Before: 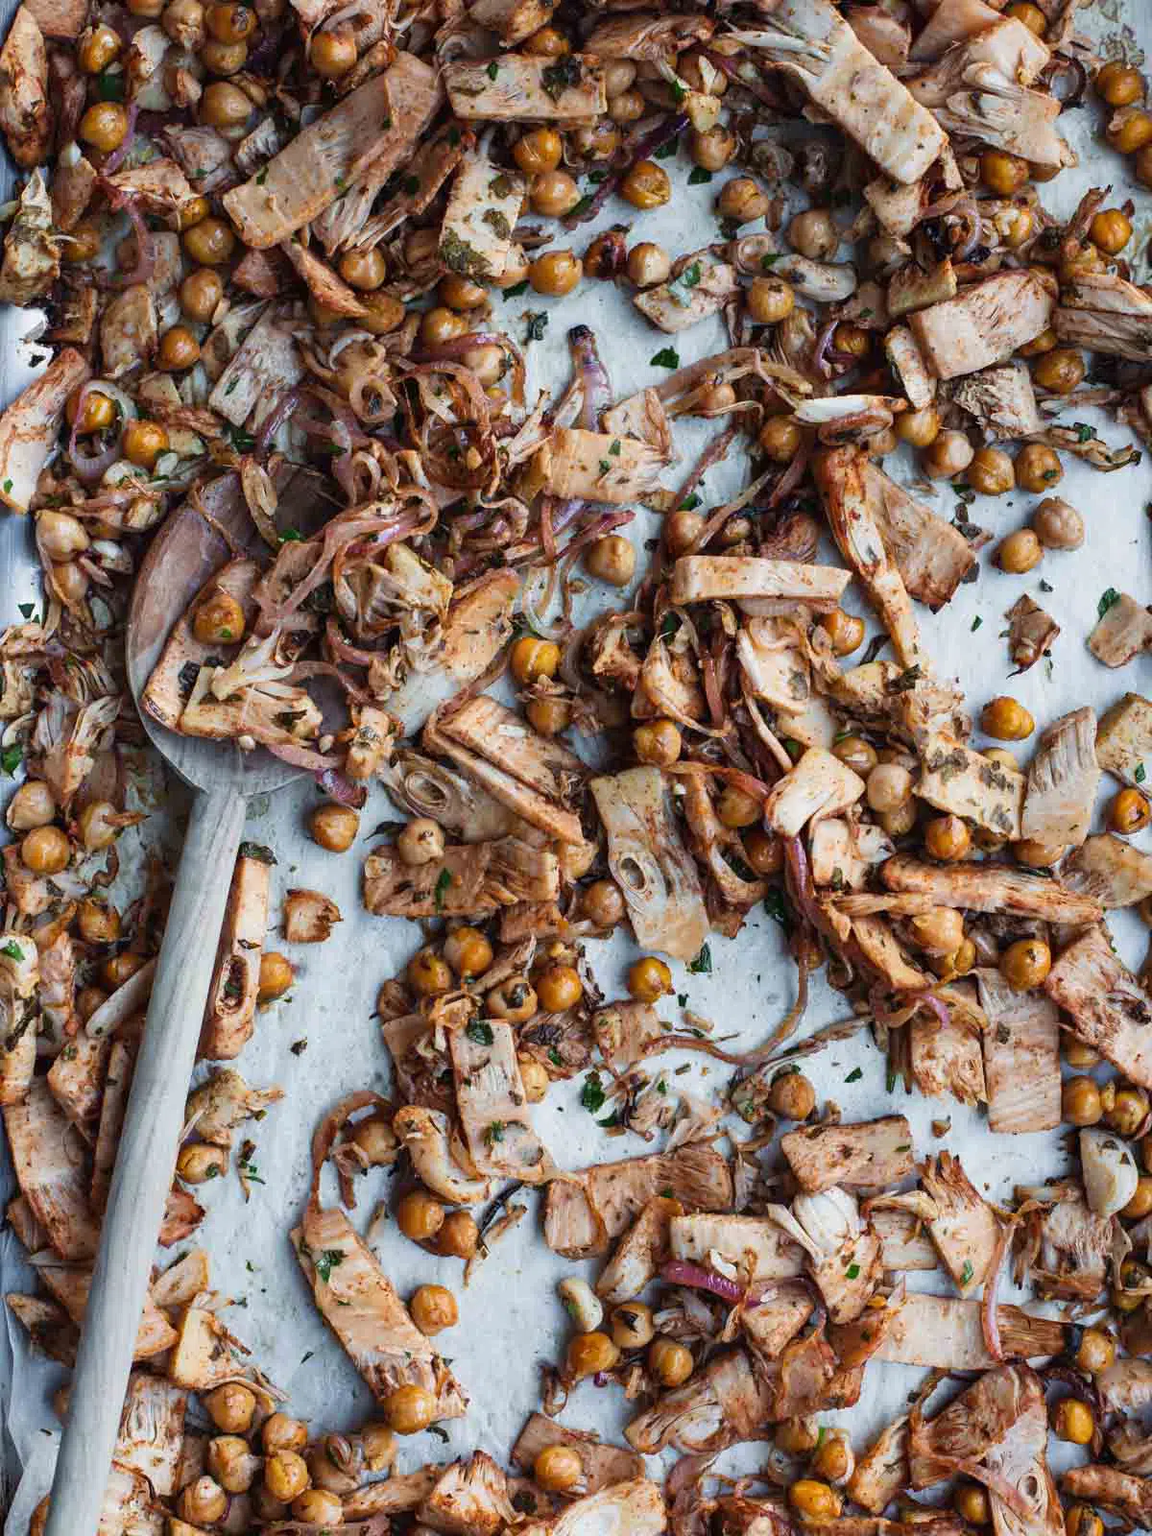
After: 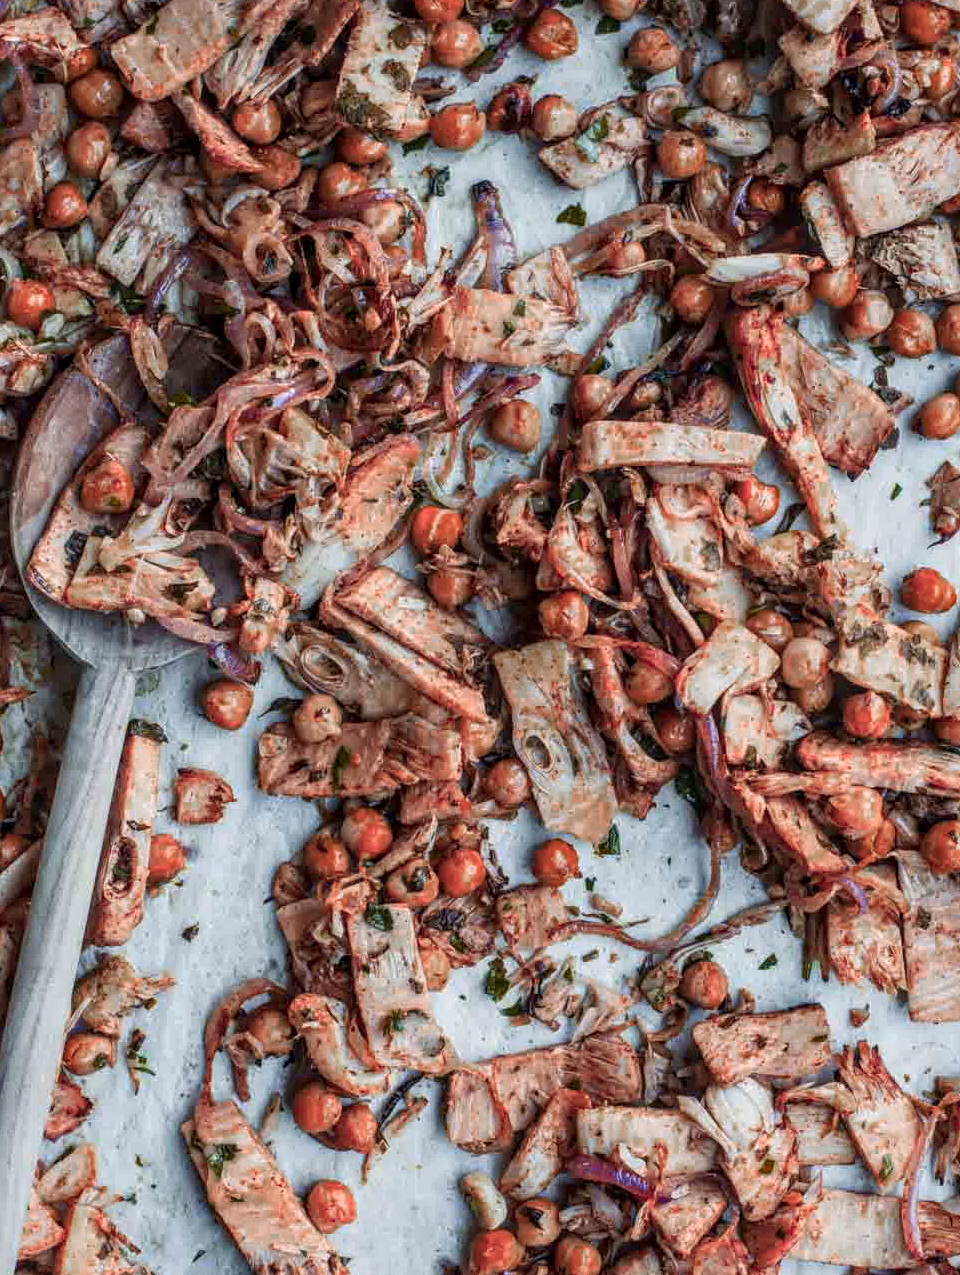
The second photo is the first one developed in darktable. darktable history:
color zones: curves: ch0 [(0.006, 0.385) (0.143, 0.563) (0.243, 0.321) (0.352, 0.464) (0.516, 0.456) (0.625, 0.5) (0.75, 0.5) (0.875, 0.5)]; ch1 [(0, 0.5) (0.134, 0.504) (0.246, 0.463) (0.421, 0.515) (0.5, 0.56) (0.625, 0.5) (0.75, 0.5) (0.875, 0.5)]; ch2 [(0, 0.5) (0.131, 0.426) (0.307, 0.289) (0.38, 0.188) (0.513, 0.216) (0.625, 0.548) (0.75, 0.468) (0.838, 0.396) (0.971, 0.311)]
exposure: black level correction 0.001, compensate highlight preservation false
crop and rotate: left 10.16%, top 9.959%, right 9.825%, bottom 10.319%
local contrast: highlights 2%, shadows 4%, detail 134%
